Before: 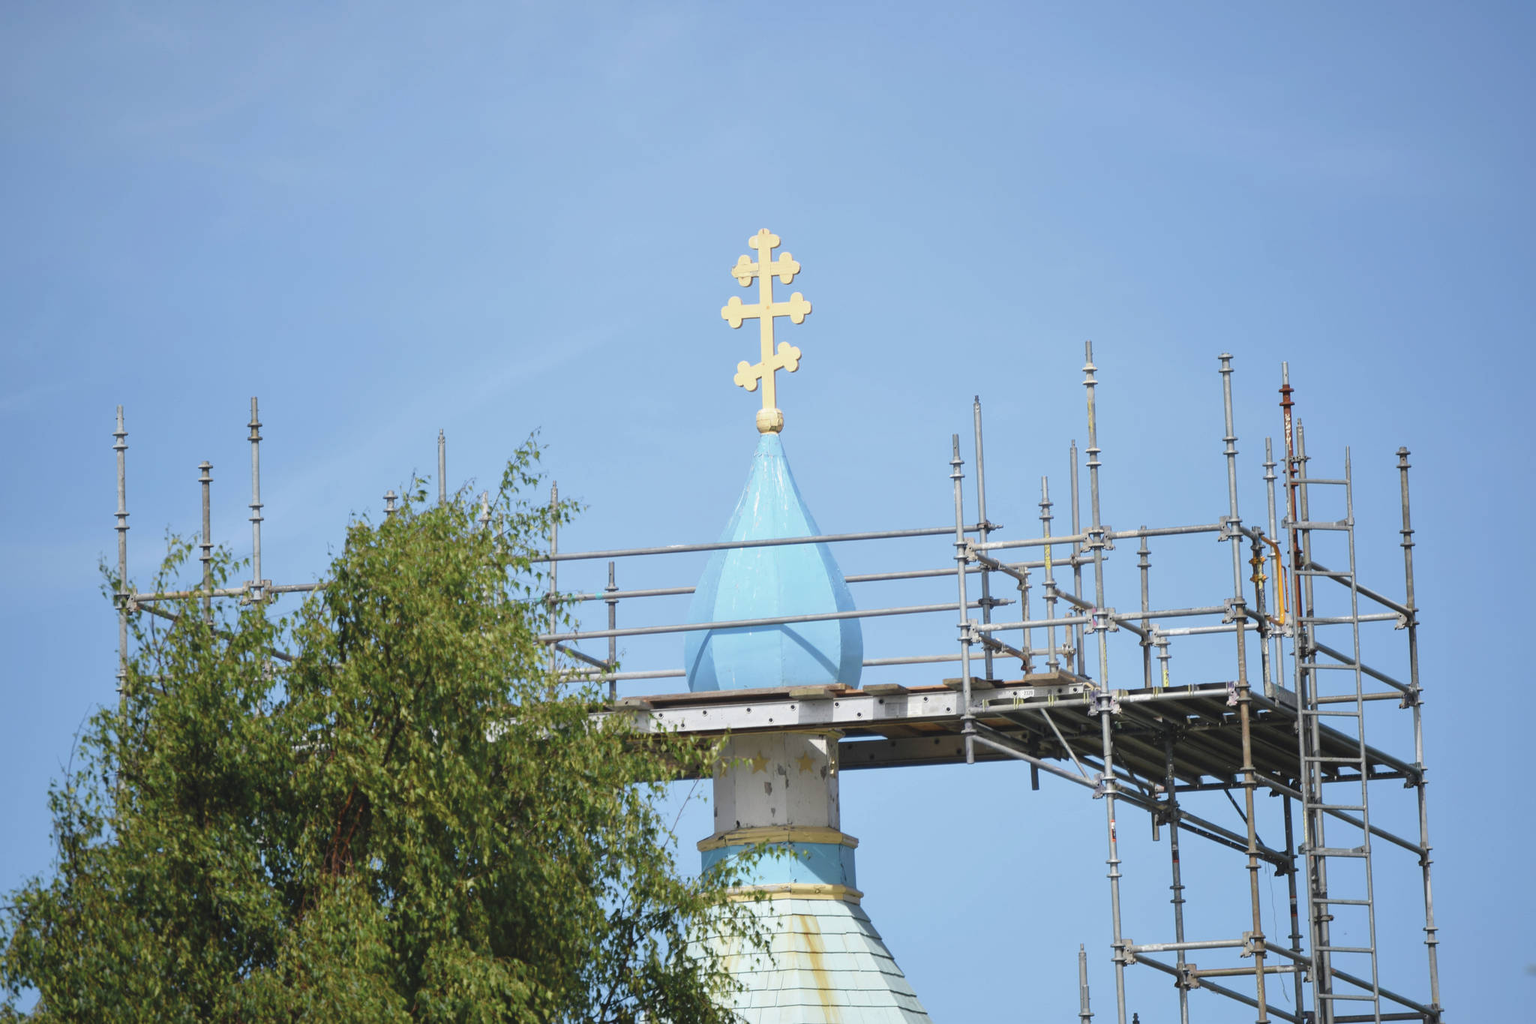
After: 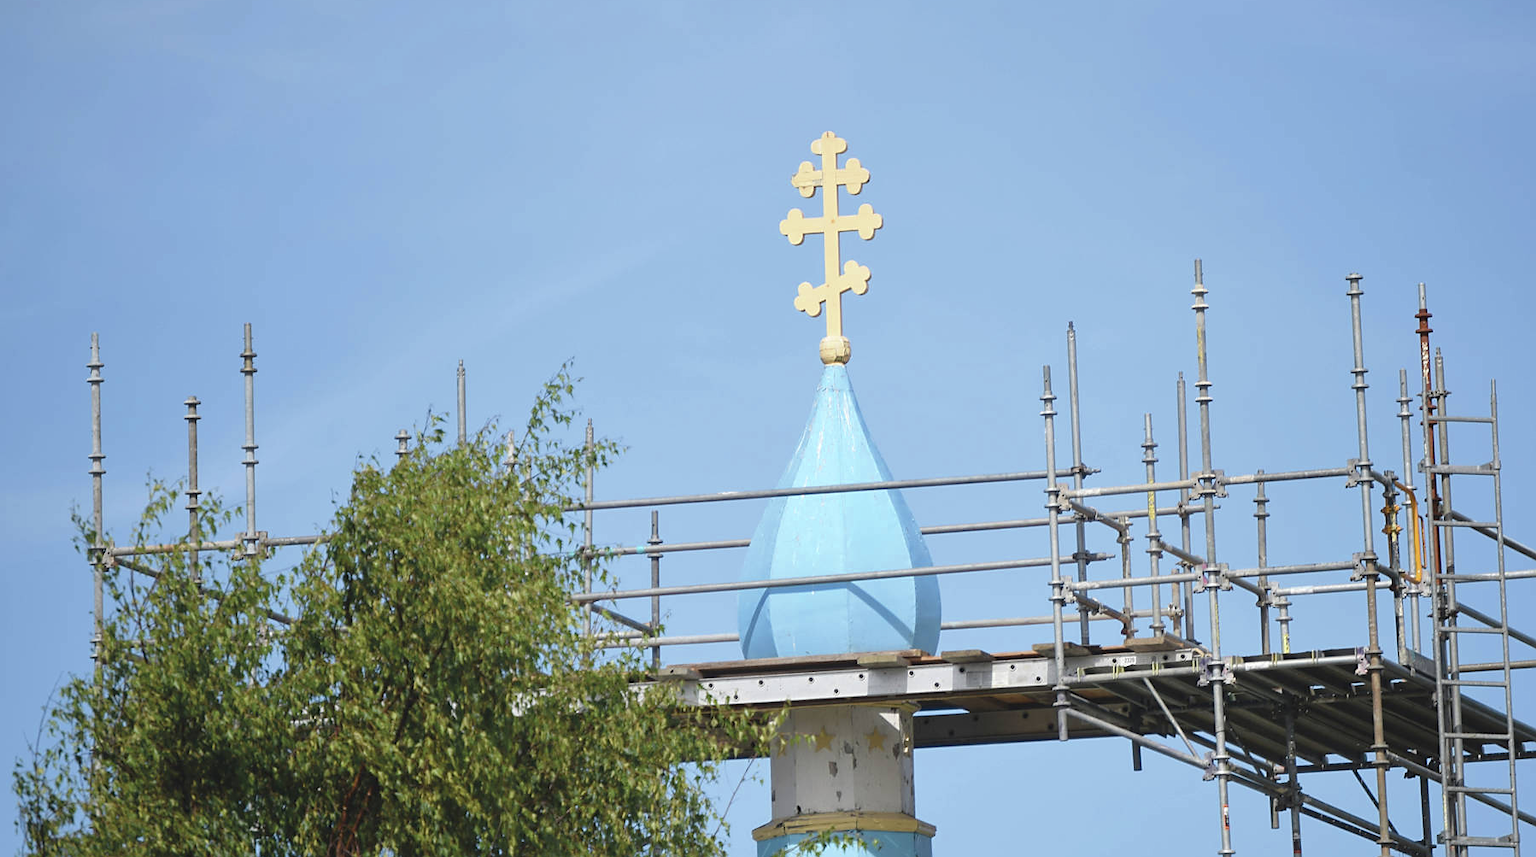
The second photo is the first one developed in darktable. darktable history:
crop and rotate: left 2.419%, top 11.075%, right 9.766%, bottom 15.354%
color zones: curves: ch0 [(0.25, 0.5) (0.463, 0.627) (0.484, 0.637) (0.75, 0.5)]
sharpen: radius 1.902, amount 0.393, threshold 1.681
